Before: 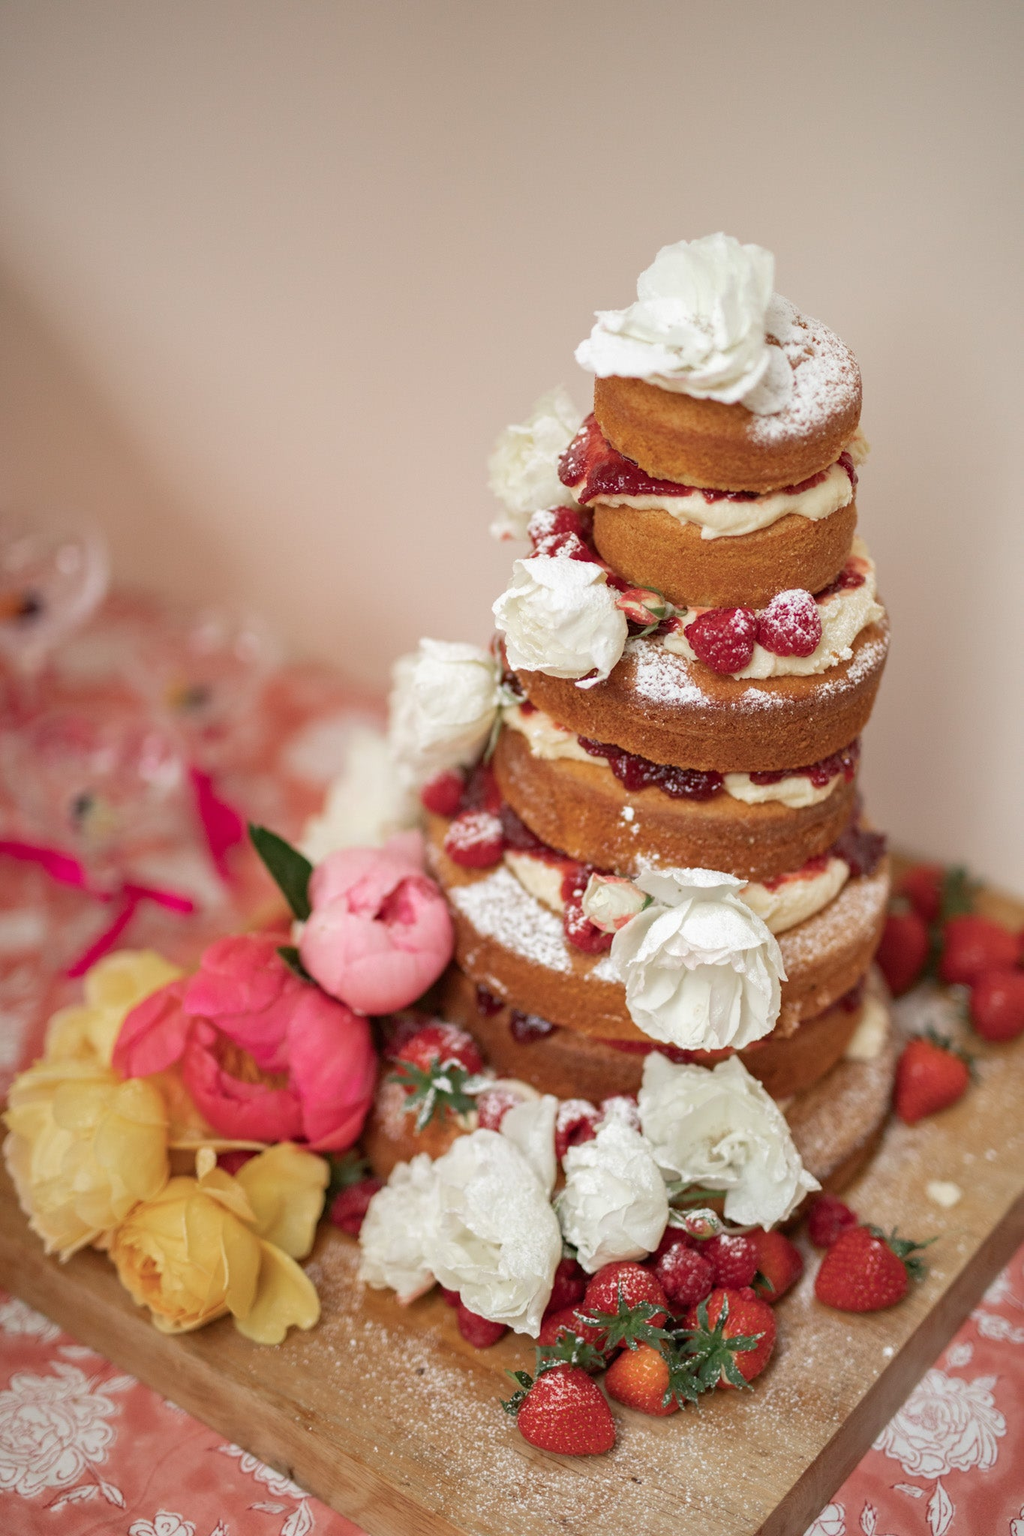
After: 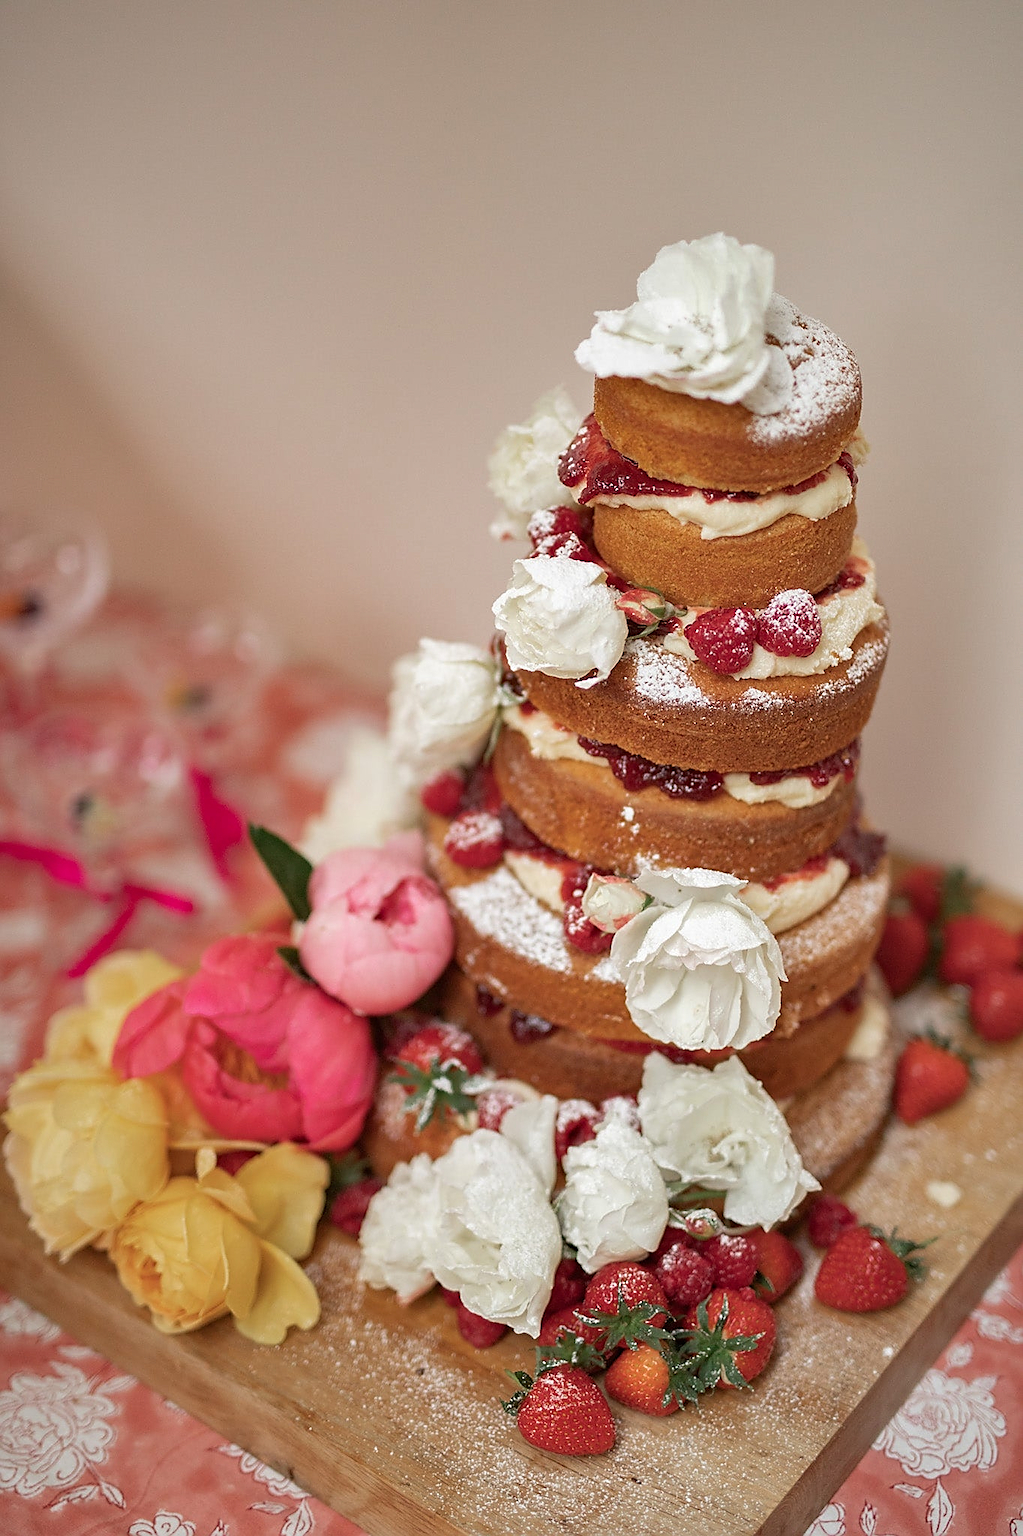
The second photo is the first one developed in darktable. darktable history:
shadows and highlights: shadows 60, soften with gaussian
sharpen: radius 1.4, amount 1.25, threshold 0.7
